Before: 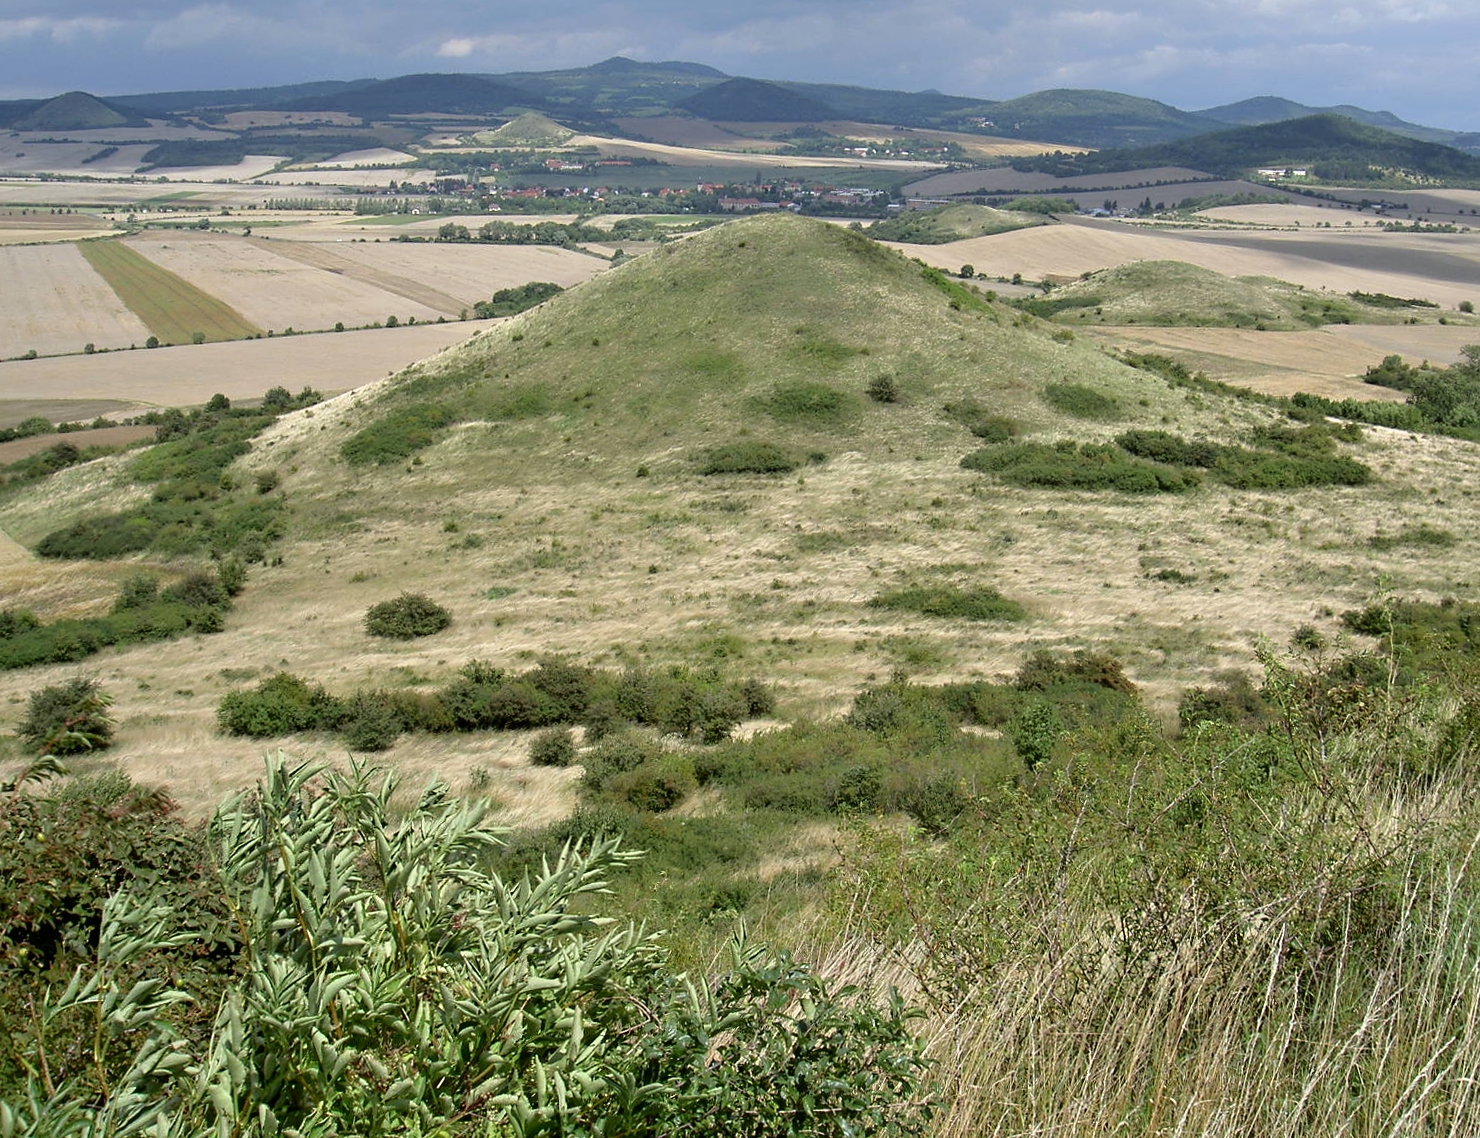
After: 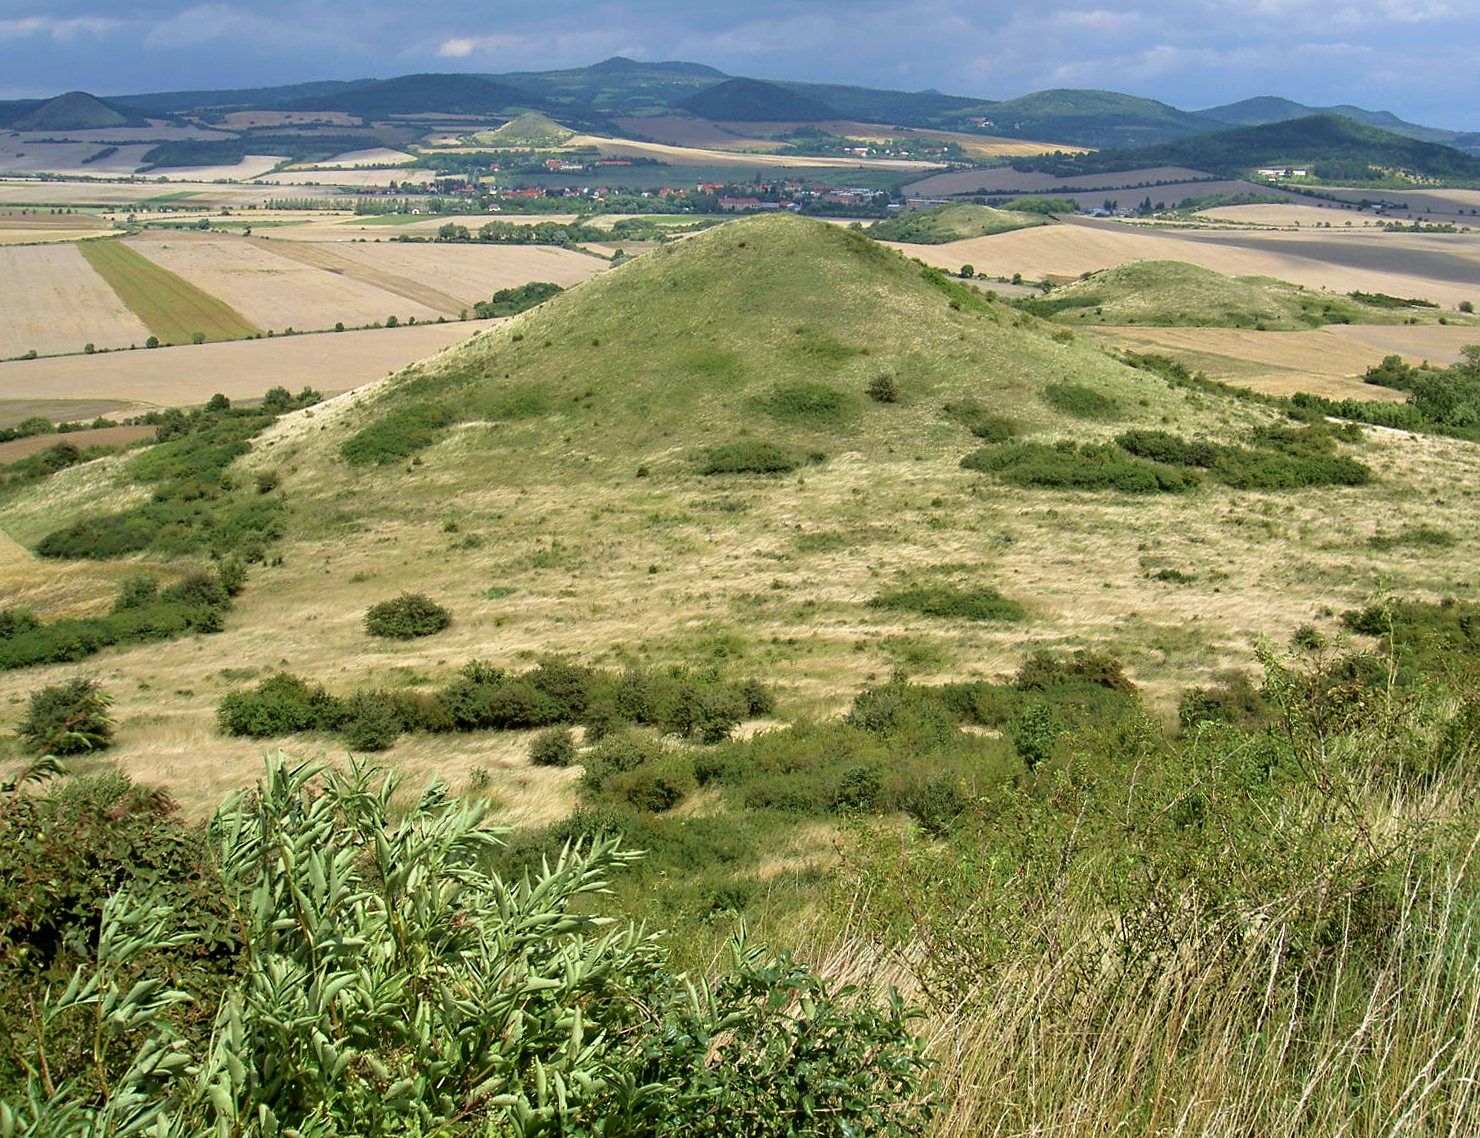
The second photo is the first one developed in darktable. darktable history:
tone equalizer: on, module defaults
velvia: strength 44.95%
